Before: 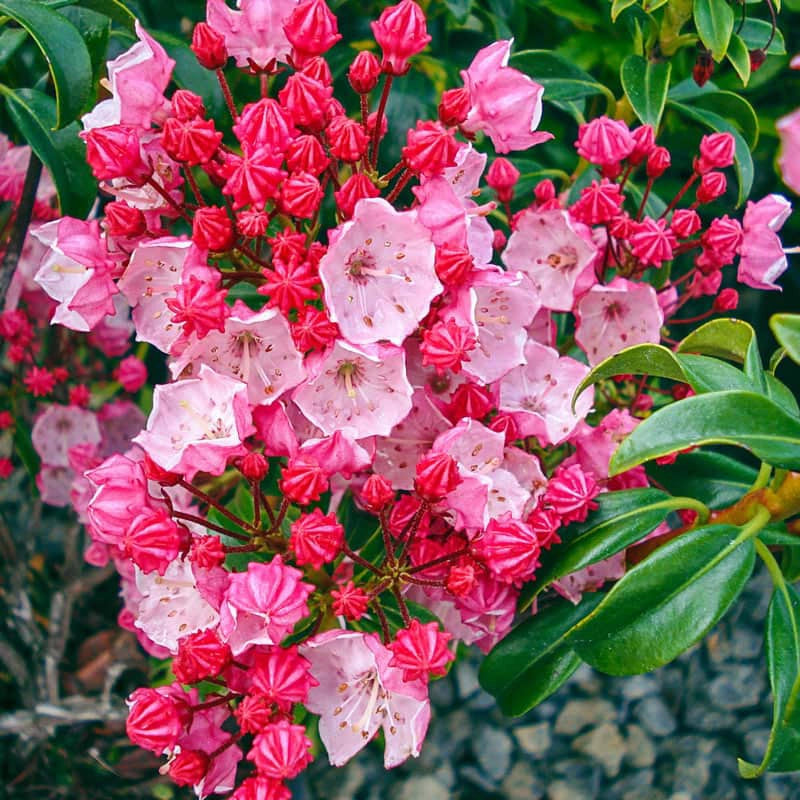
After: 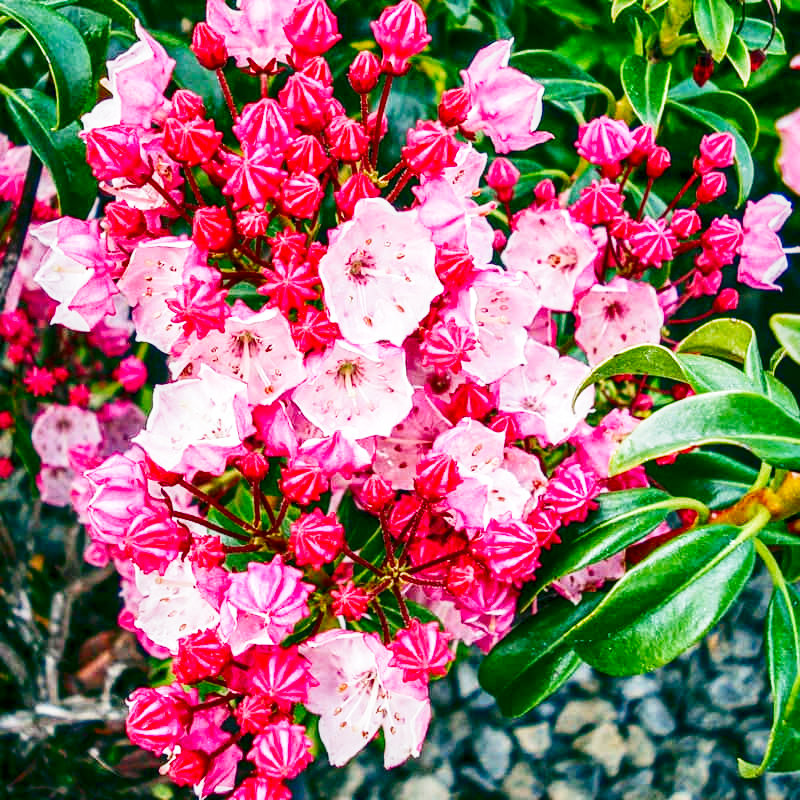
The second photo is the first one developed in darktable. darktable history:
local contrast: on, module defaults
filmic rgb: middle gray luminance 9.23%, black relative exposure -10.55 EV, white relative exposure 3.45 EV, threshold 6 EV, target black luminance 0%, hardness 5.98, latitude 59.69%, contrast 1.087, highlights saturation mix 5%, shadows ↔ highlights balance 29.23%, add noise in highlights 0, preserve chrominance no, color science v3 (2019), use custom middle-gray values true, iterations of high-quality reconstruction 0, contrast in highlights soft, enable highlight reconstruction true
contrast brightness saturation: contrast 0.21, brightness -0.11, saturation 0.21
